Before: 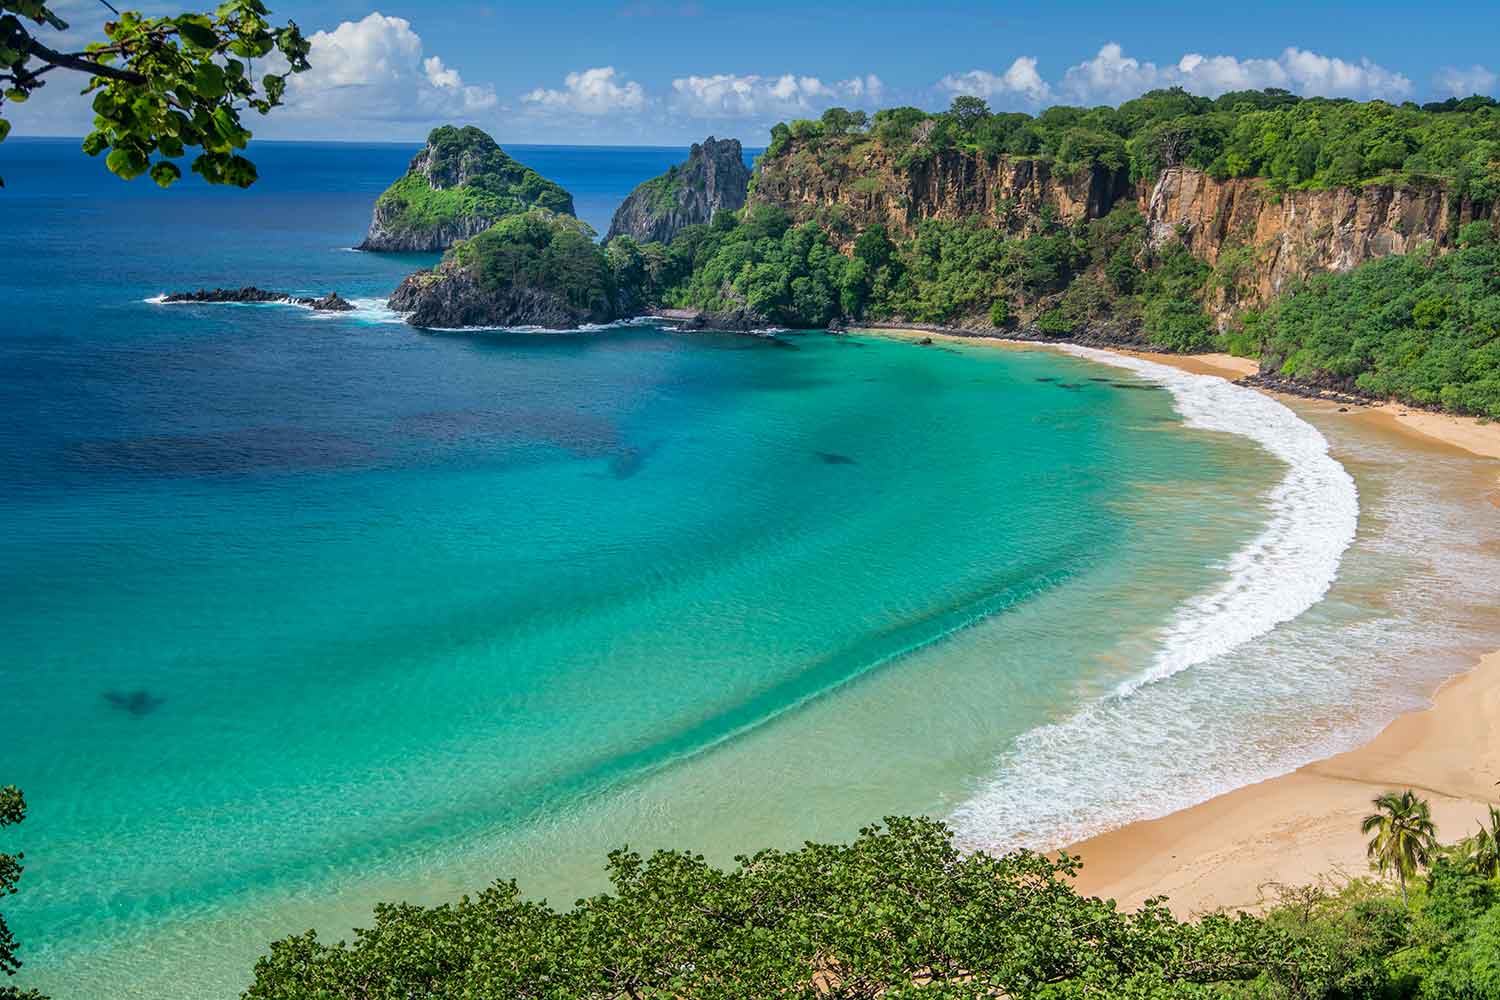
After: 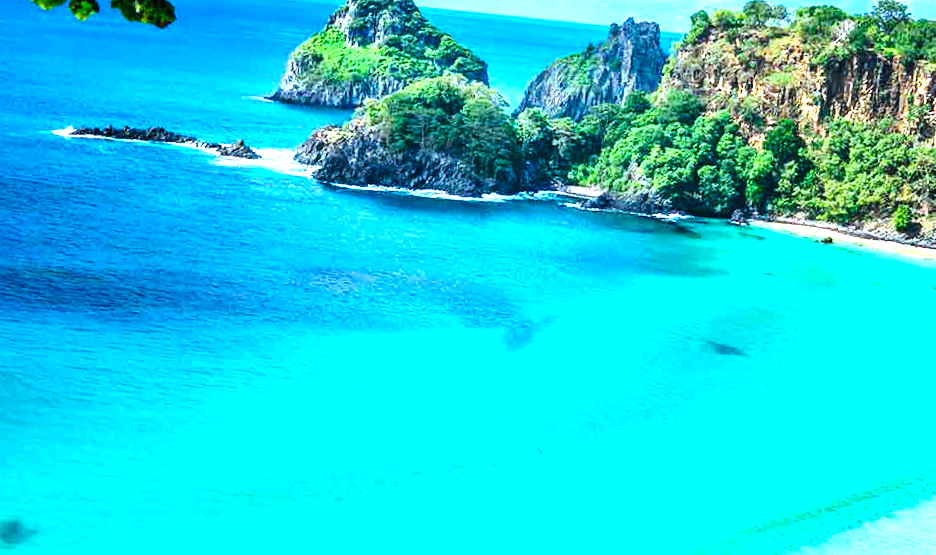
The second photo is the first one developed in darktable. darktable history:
crop and rotate: angle -4.99°, left 2.122%, top 6.945%, right 27.566%, bottom 30.519%
tone curve: curves: ch0 [(0, 0) (0.003, 0.006) (0.011, 0.007) (0.025, 0.01) (0.044, 0.015) (0.069, 0.023) (0.1, 0.031) (0.136, 0.045) (0.177, 0.066) (0.224, 0.098) (0.277, 0.139) (0.335, 0.194) (0.399, 0.254) (0.468, 0.346) (0.543, 0.45) (0.623, 0.56) (0.709, 0.667) (0.801, 0.78) (0.898, 0.891) (1, 1)], preserve colors none
color correction: highlights a* -10.04, highlights b* -10.37
exposure: exposure 2 EV, compensate exposure bias true, compensate highlight preservation false
